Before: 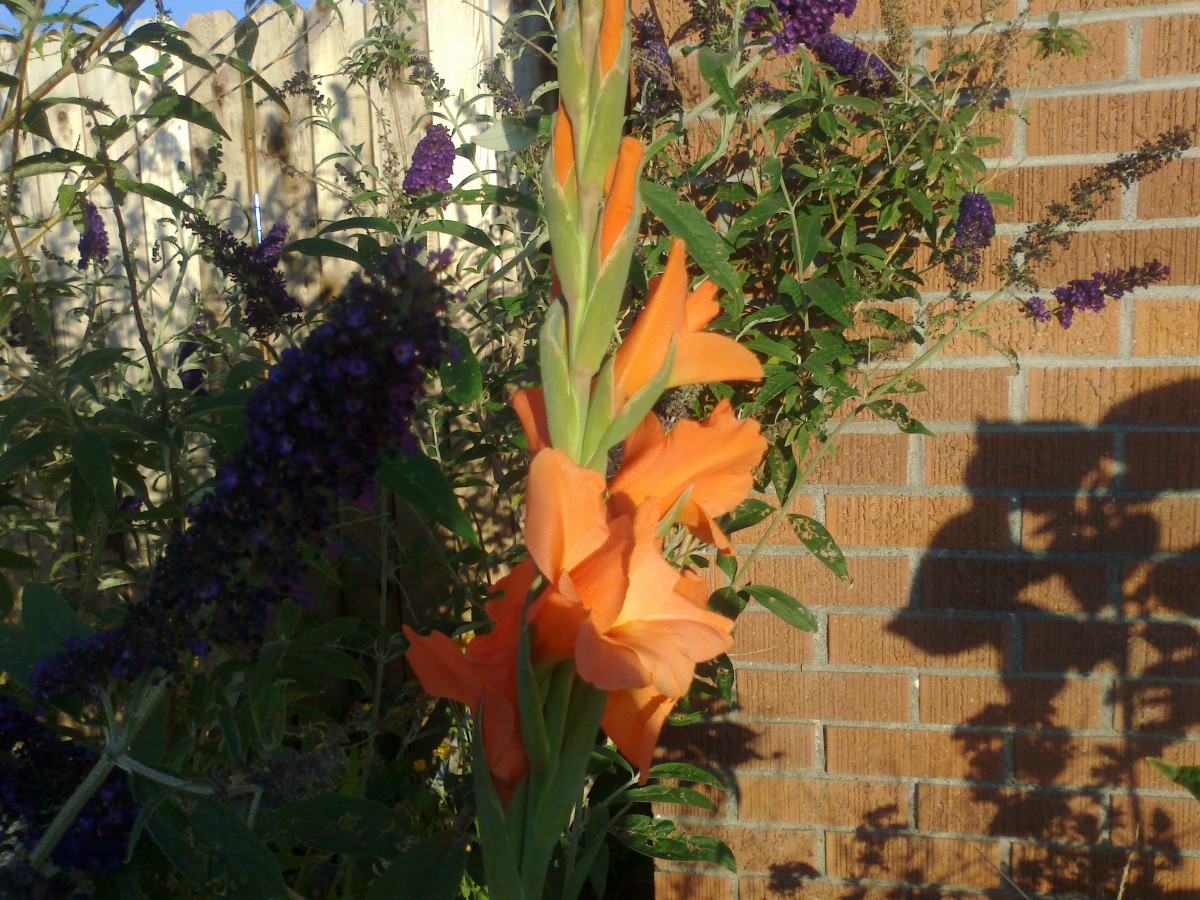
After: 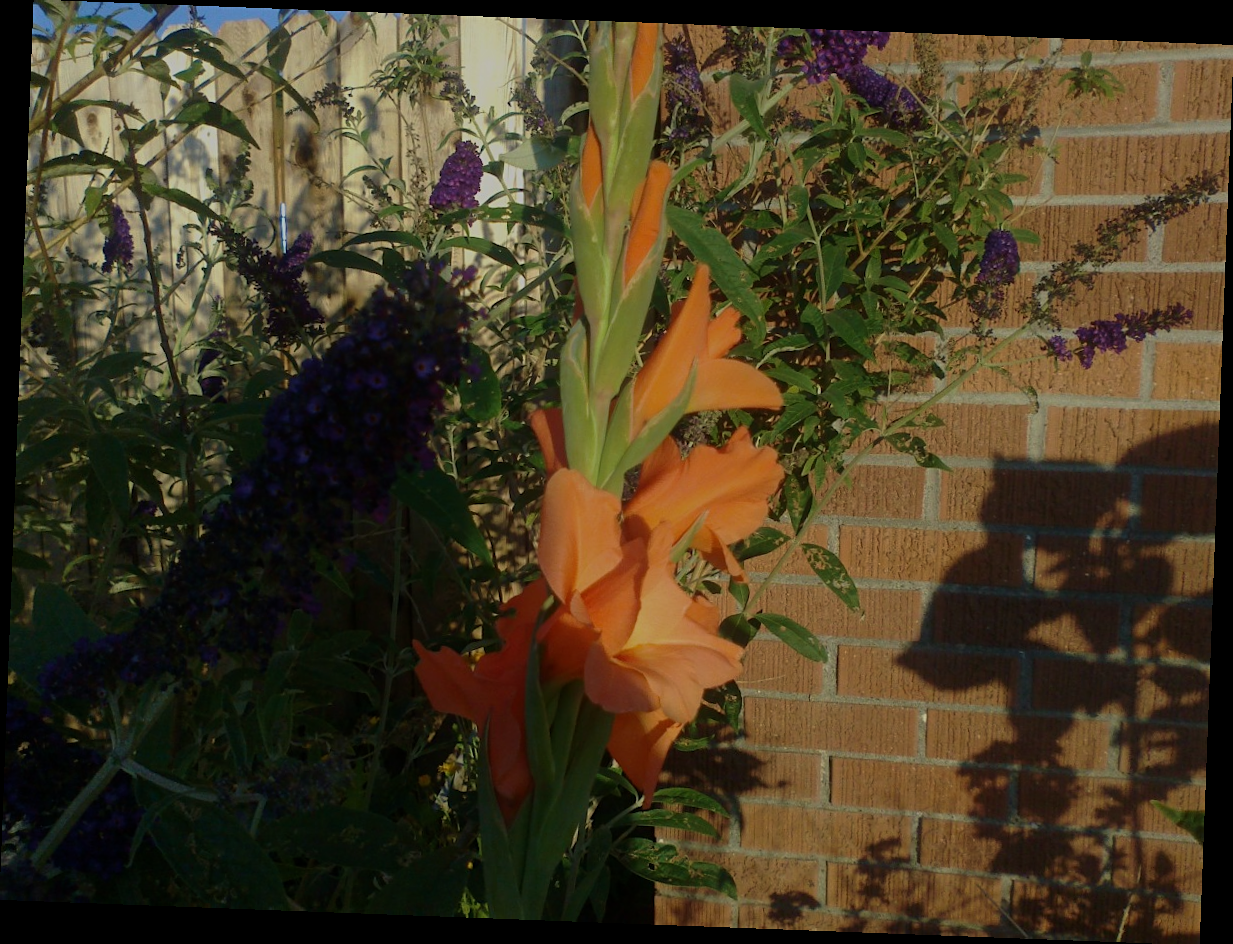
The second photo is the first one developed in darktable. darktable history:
rotate and perspective: rotation 2.17°, automatic cropping off
velvia: on, module defaults
exposure: exposure -1 EV, compensate highlight preservation false
sharpen: amount 0.2
